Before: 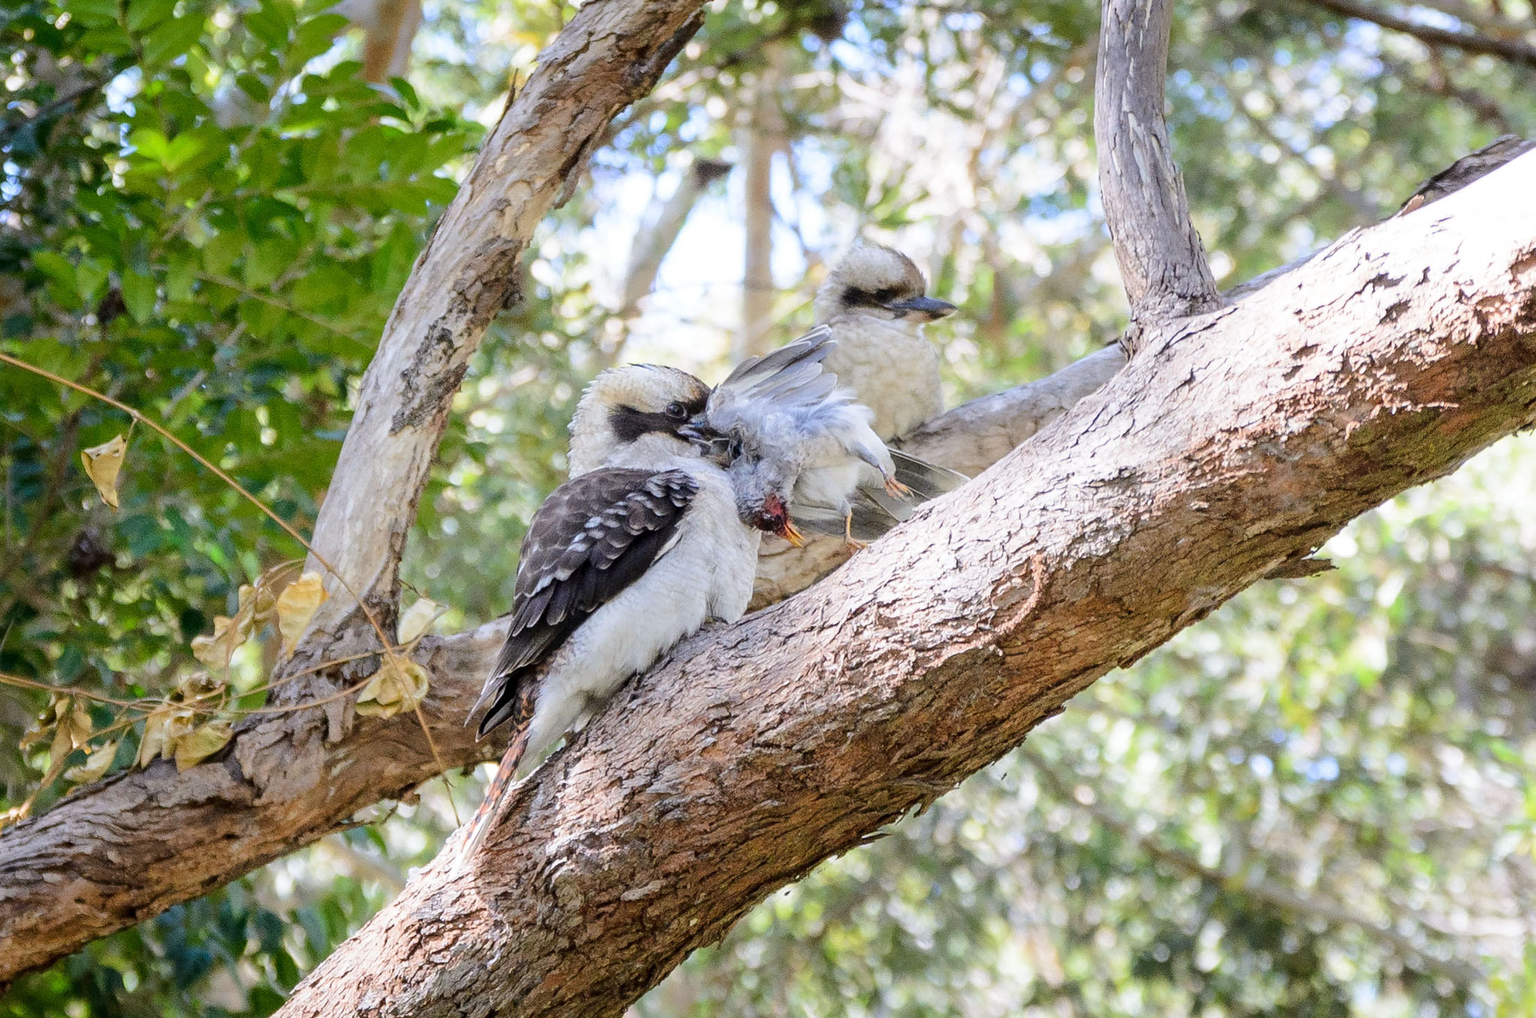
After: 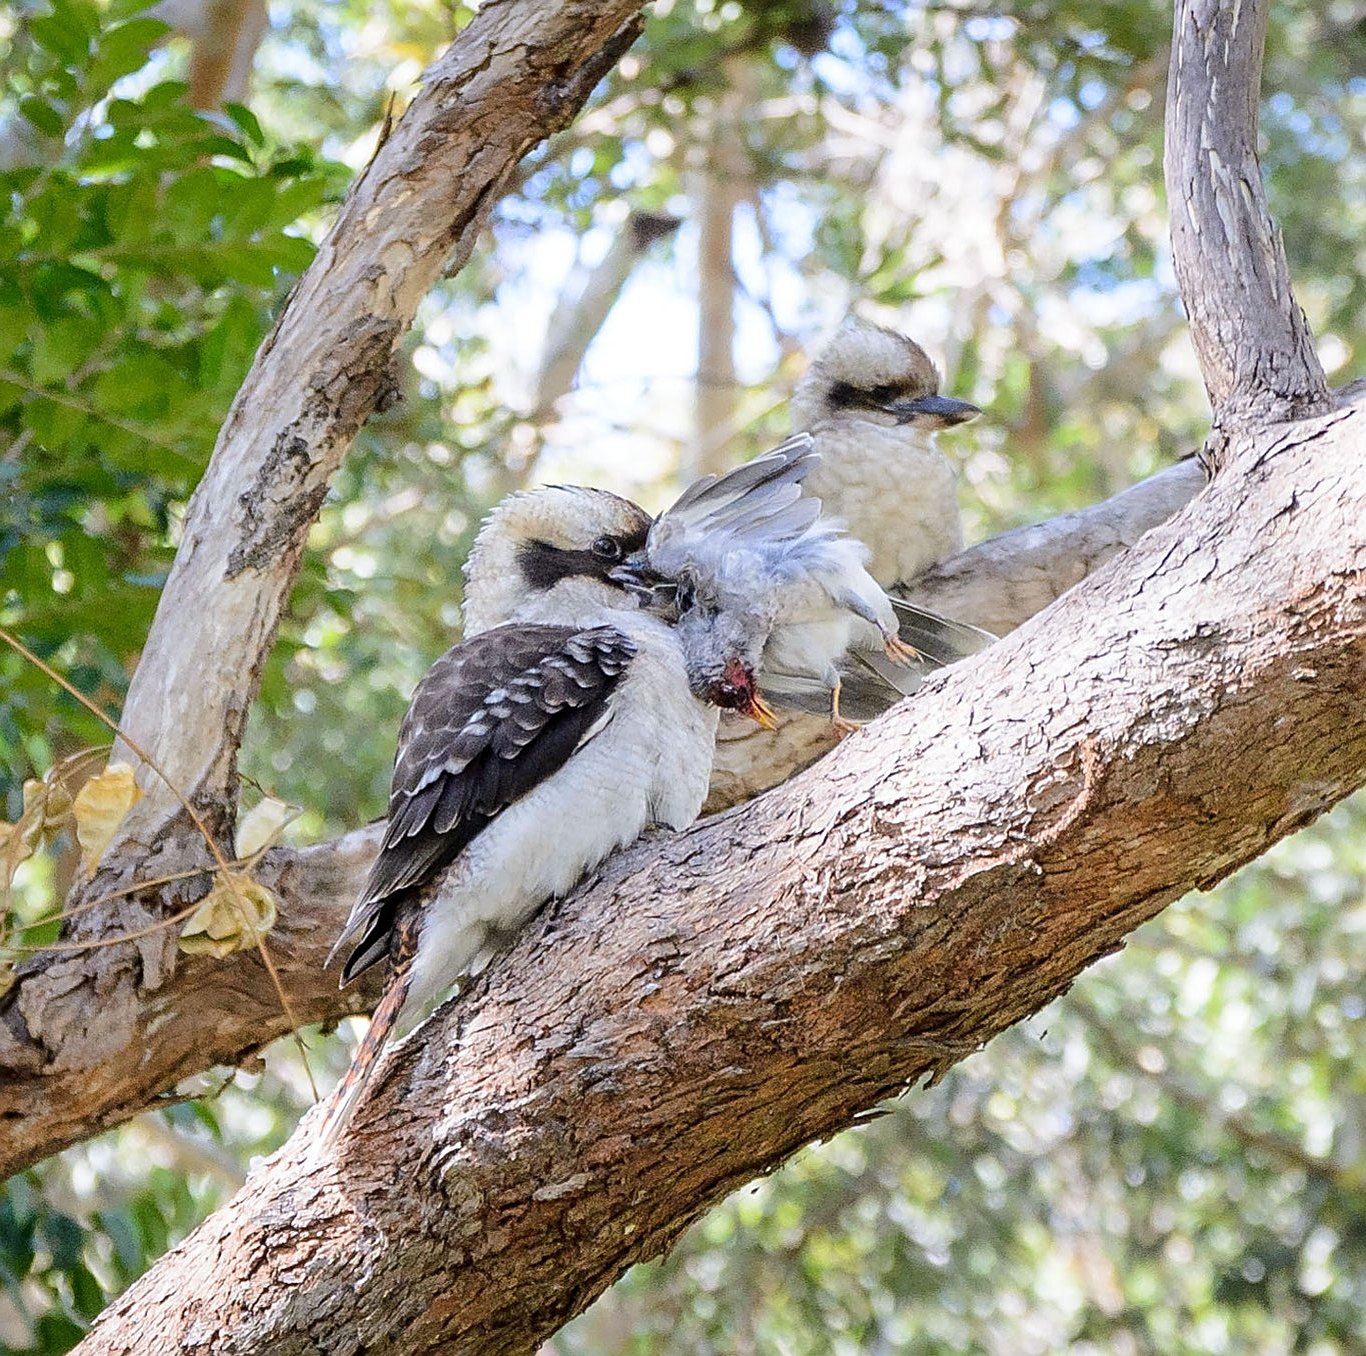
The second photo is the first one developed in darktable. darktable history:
crop and rotate: left 14.443%, right 18.83%
sharpen: on, module defaults
